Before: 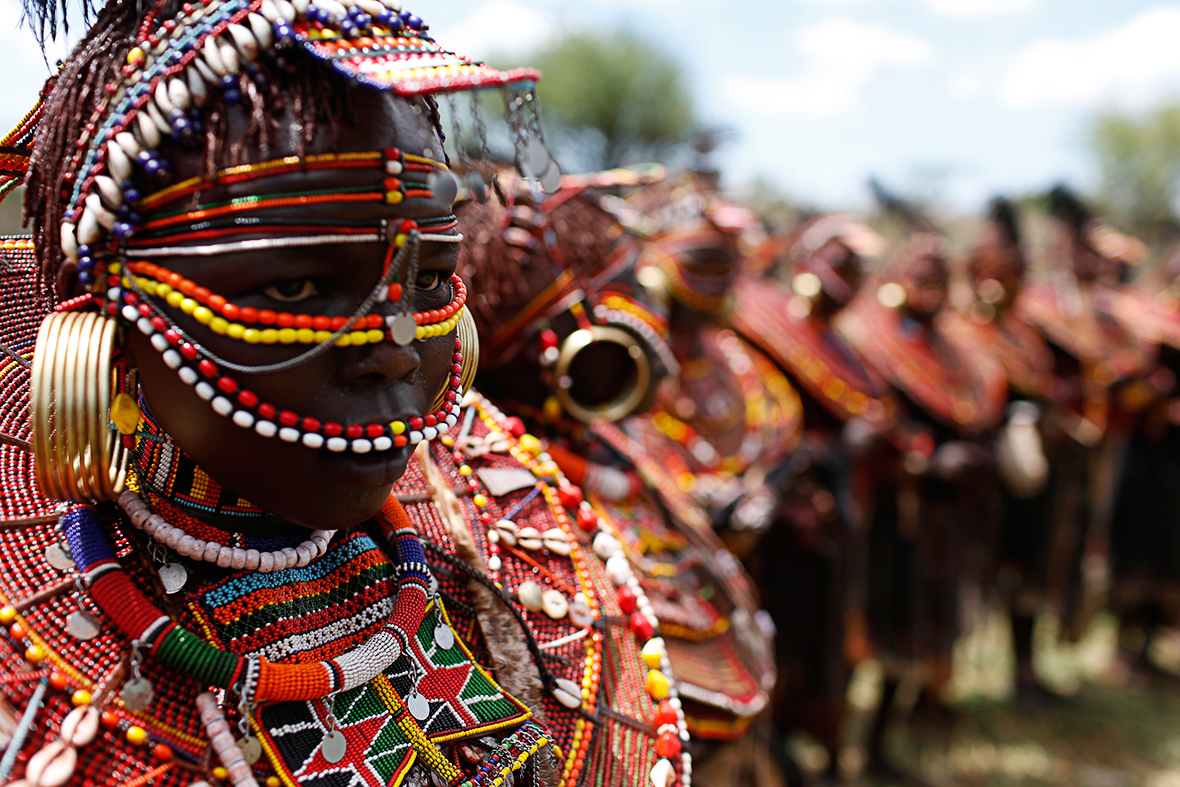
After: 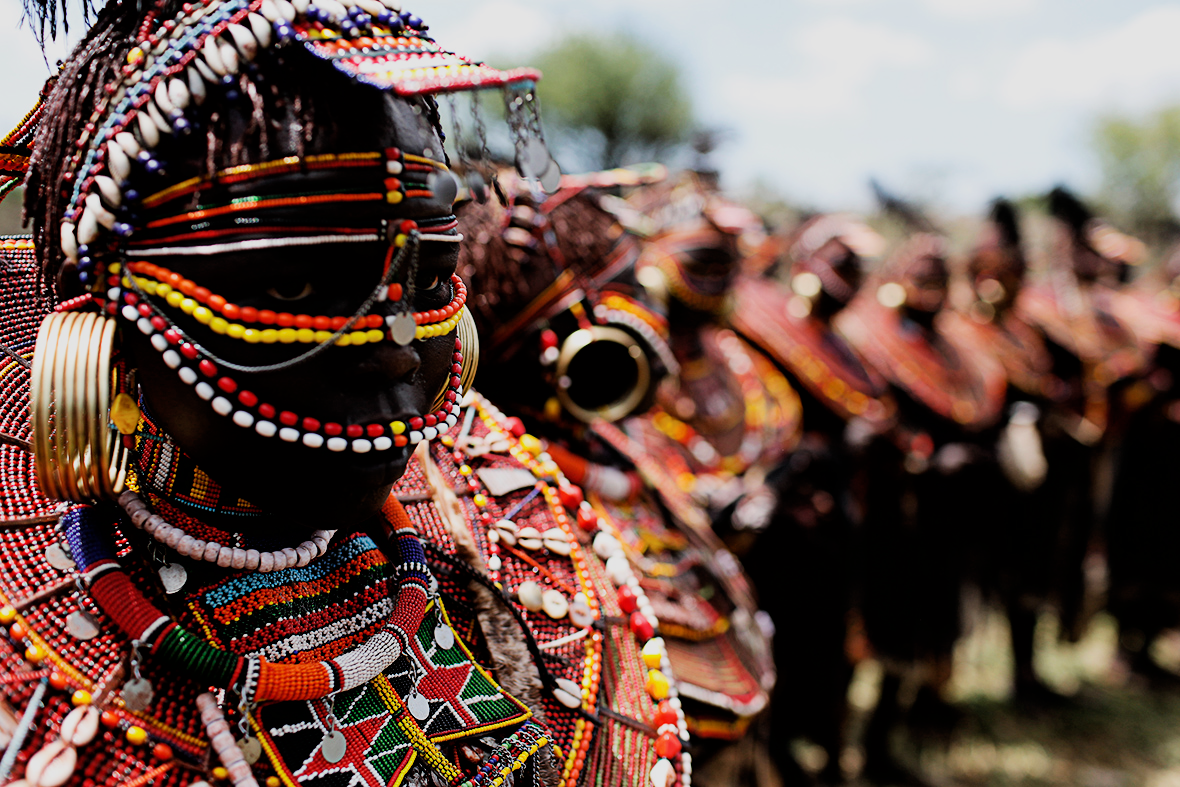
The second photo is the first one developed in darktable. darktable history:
filmic rgb: black relative exposure -5.14 EV, white relative exposure 3.96 EV, hardness 2.88, contrast 1.298, highlights saturation mix -29%
